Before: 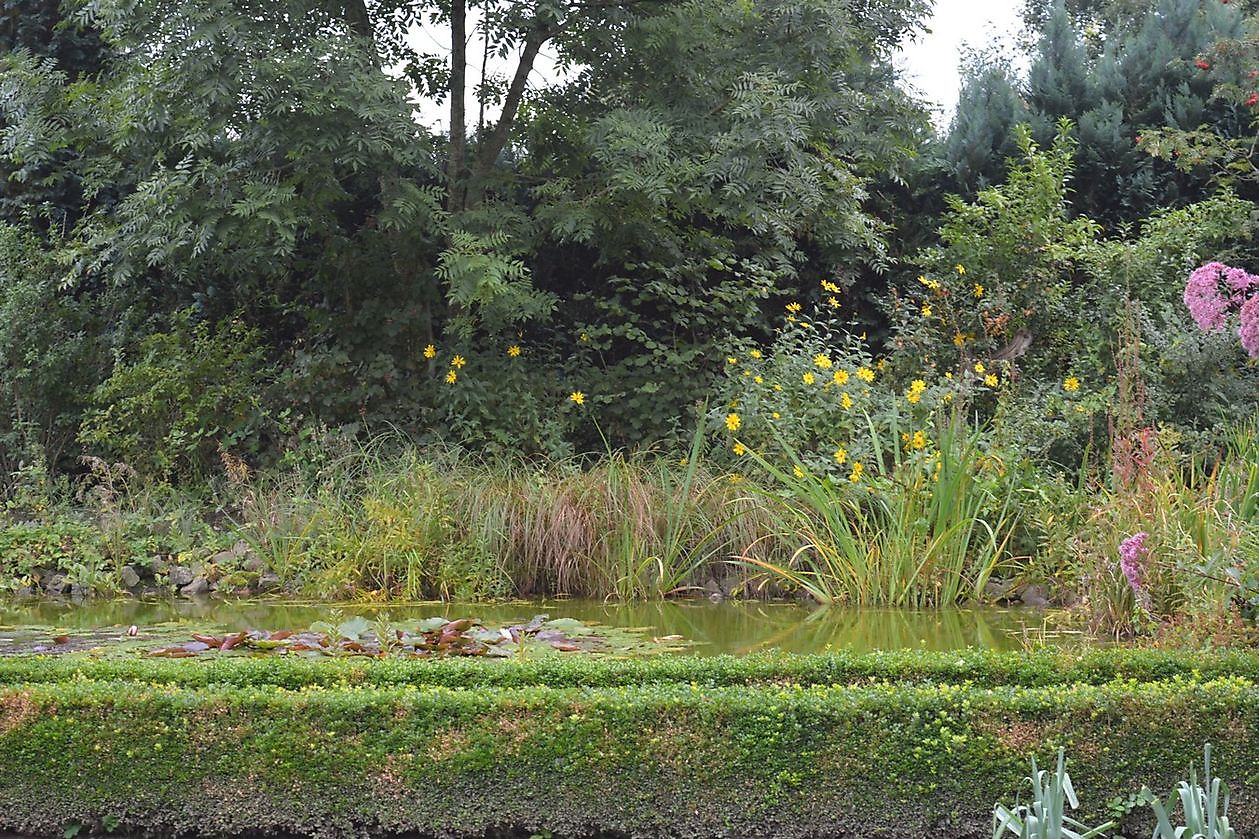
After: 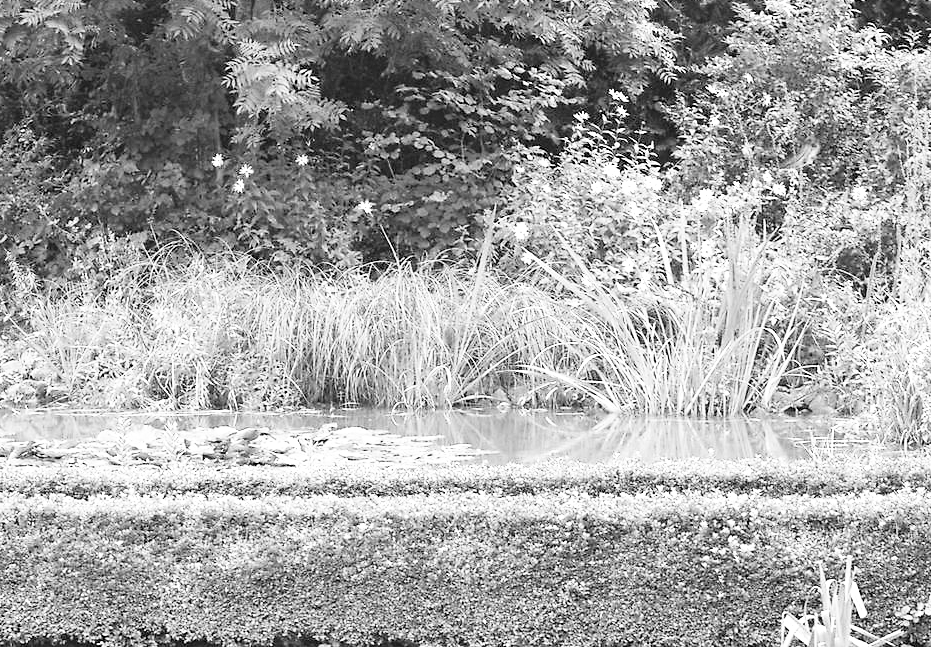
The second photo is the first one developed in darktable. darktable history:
crop: left 16.871%, top 22.857%, right 9.116%
color calibration: output gray [0.714, 0.278, 0, 0], illuminant same as pipeline (D50), adaptation none (bypass)
filmic rgb: middle gray luminance 12.74%, black relative exposure -10.13 EV, white relative exposure 3.47 EV, threshold 6 EV, target black luminance 0%, hardness 5.74, latitude 44.69%, contrast 1.221, highlights saturation mix 5%, shadows ↔ highlights balance 26.78%, add noise in highlights 0, preserve chrominance no, color science v3 (2019), use custom middle-gray values true, iterations of high-quality reconstruction 0, contrast in highlights soft, enable highlight reconstruction true
exposure: black level correction 0, exposure 1.2 EV, compensate exposure bias true, compensate highlight preservation false
